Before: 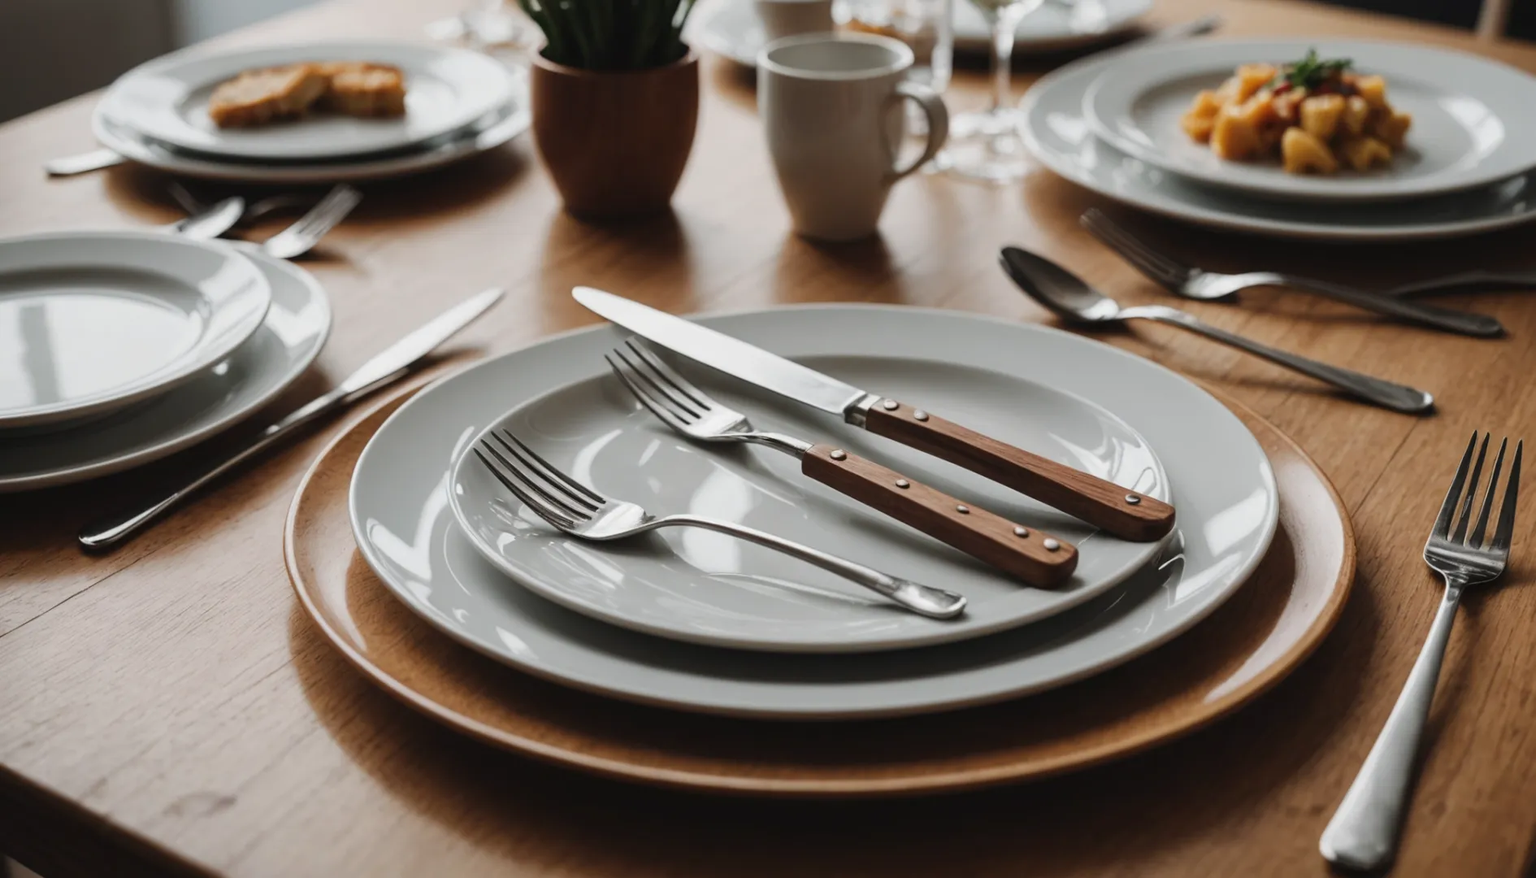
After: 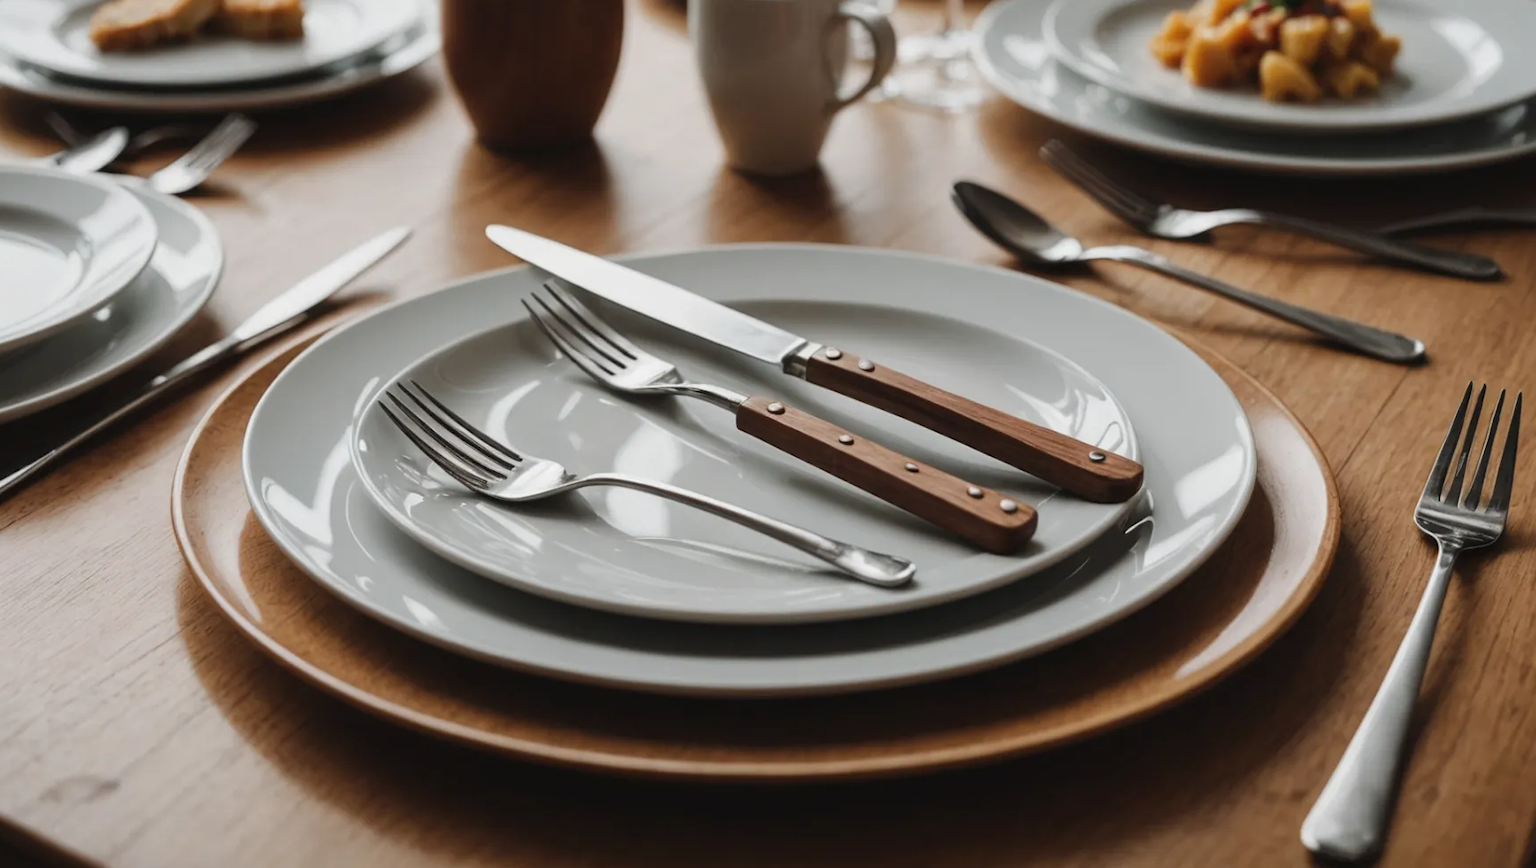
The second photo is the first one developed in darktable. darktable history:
crop and rotate: left 8.262%, top 9.226%
color correction: highlights a* -0.137, highlights b* 0.137
